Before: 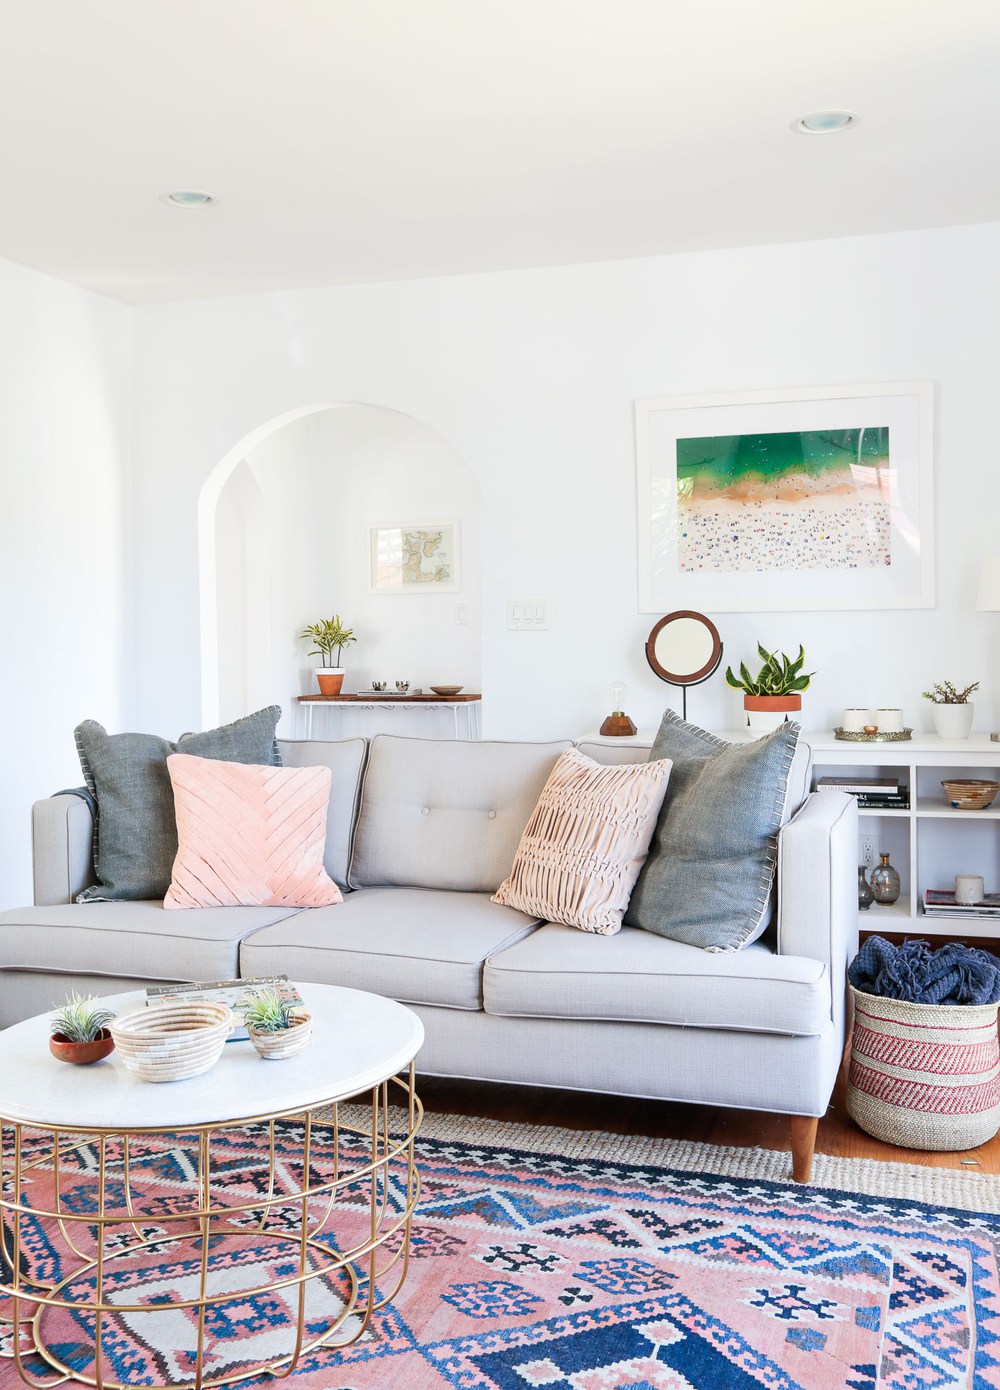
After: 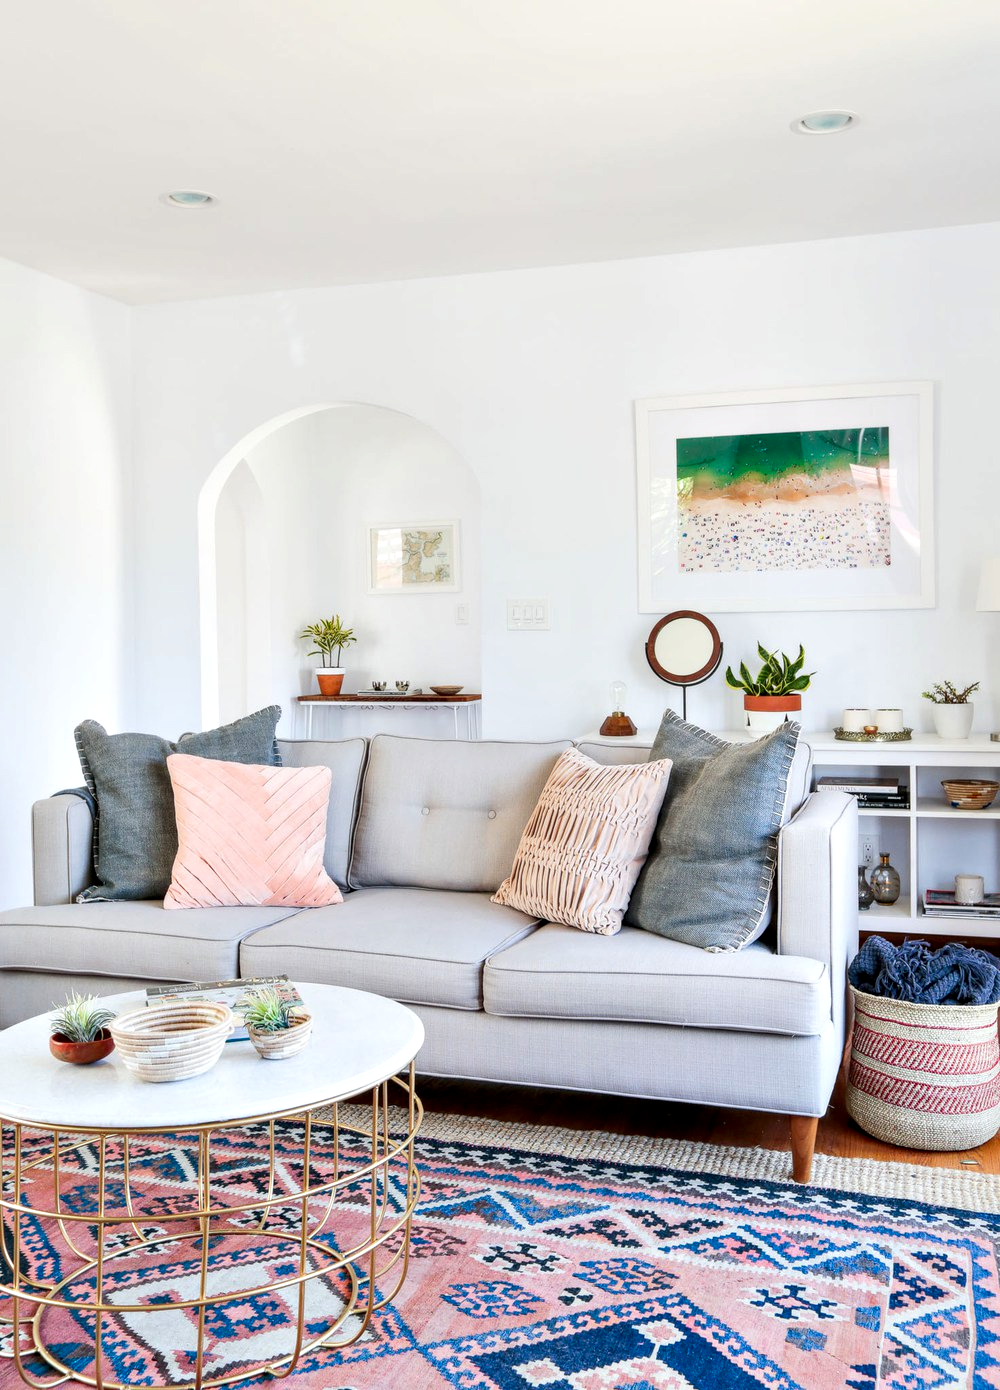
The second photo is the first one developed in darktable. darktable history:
local contrast: detail 110%
contrast equalizer: octaves 7, y [[0.528, 0.548, 0.563, 0.562, 0.546, 0.526], [0.55 ×6], [0 ×6], [0 ×6], [0 ×6]]
